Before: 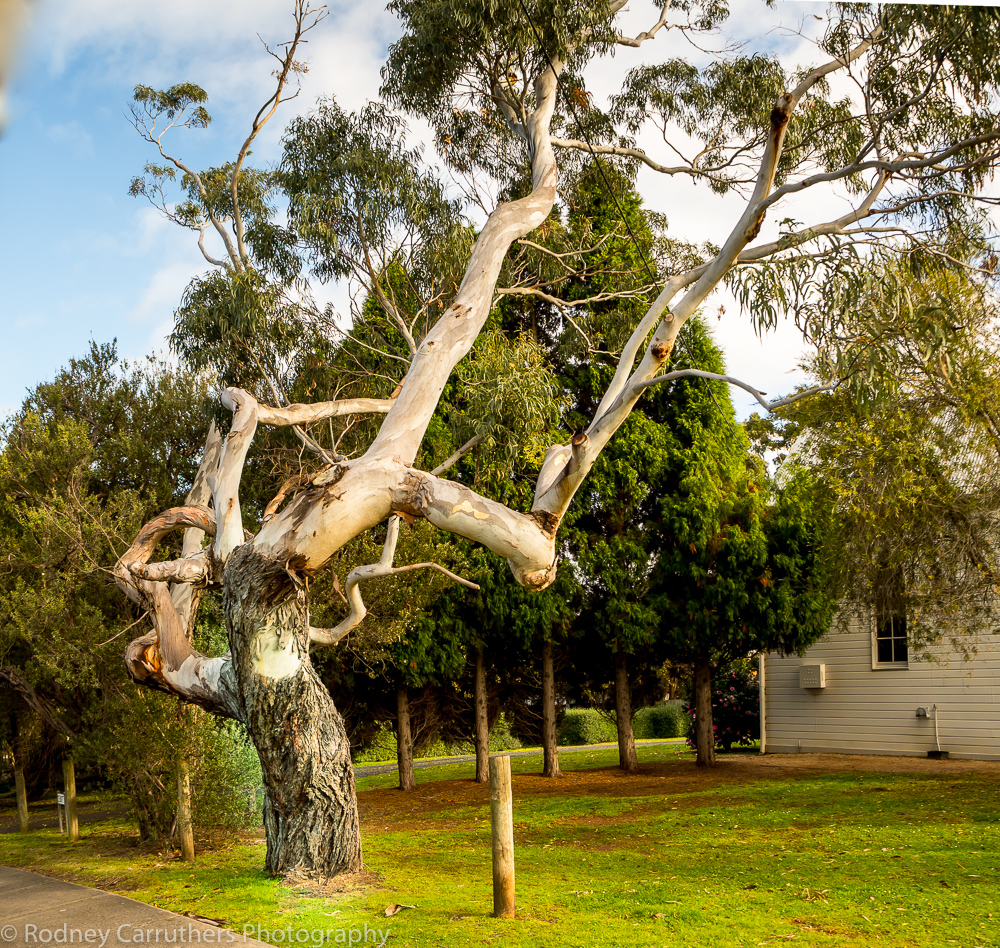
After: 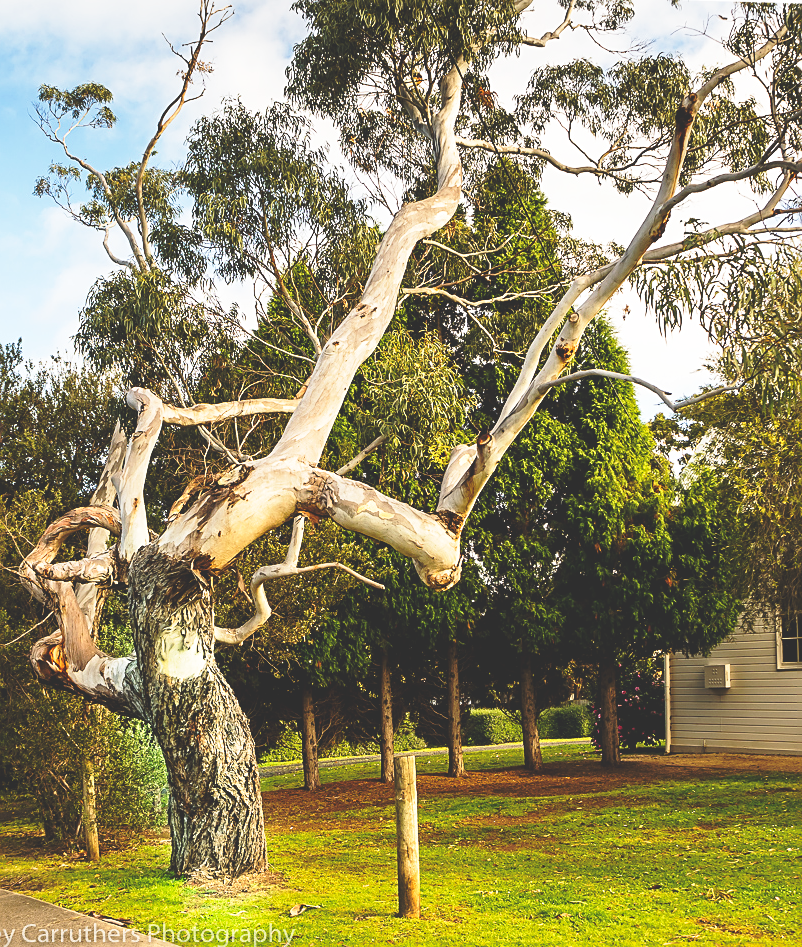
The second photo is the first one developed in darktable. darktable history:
sharpen: on, module defaults
base curve: curves: ch0 [(0, 0) (0.028, 0.03) (0.121, 0.232) (0.46, 0.748) (0.859, 0.968) (1, 1)], preserve colors none
rgb curve: curves: ch0 [(0, 0.186) (0.314, 0.284) (0.775, 0.708) (1, 1)], compensate middle gray true, preserve colors none
crop and rotate: left 9.597%, right 10.195%
